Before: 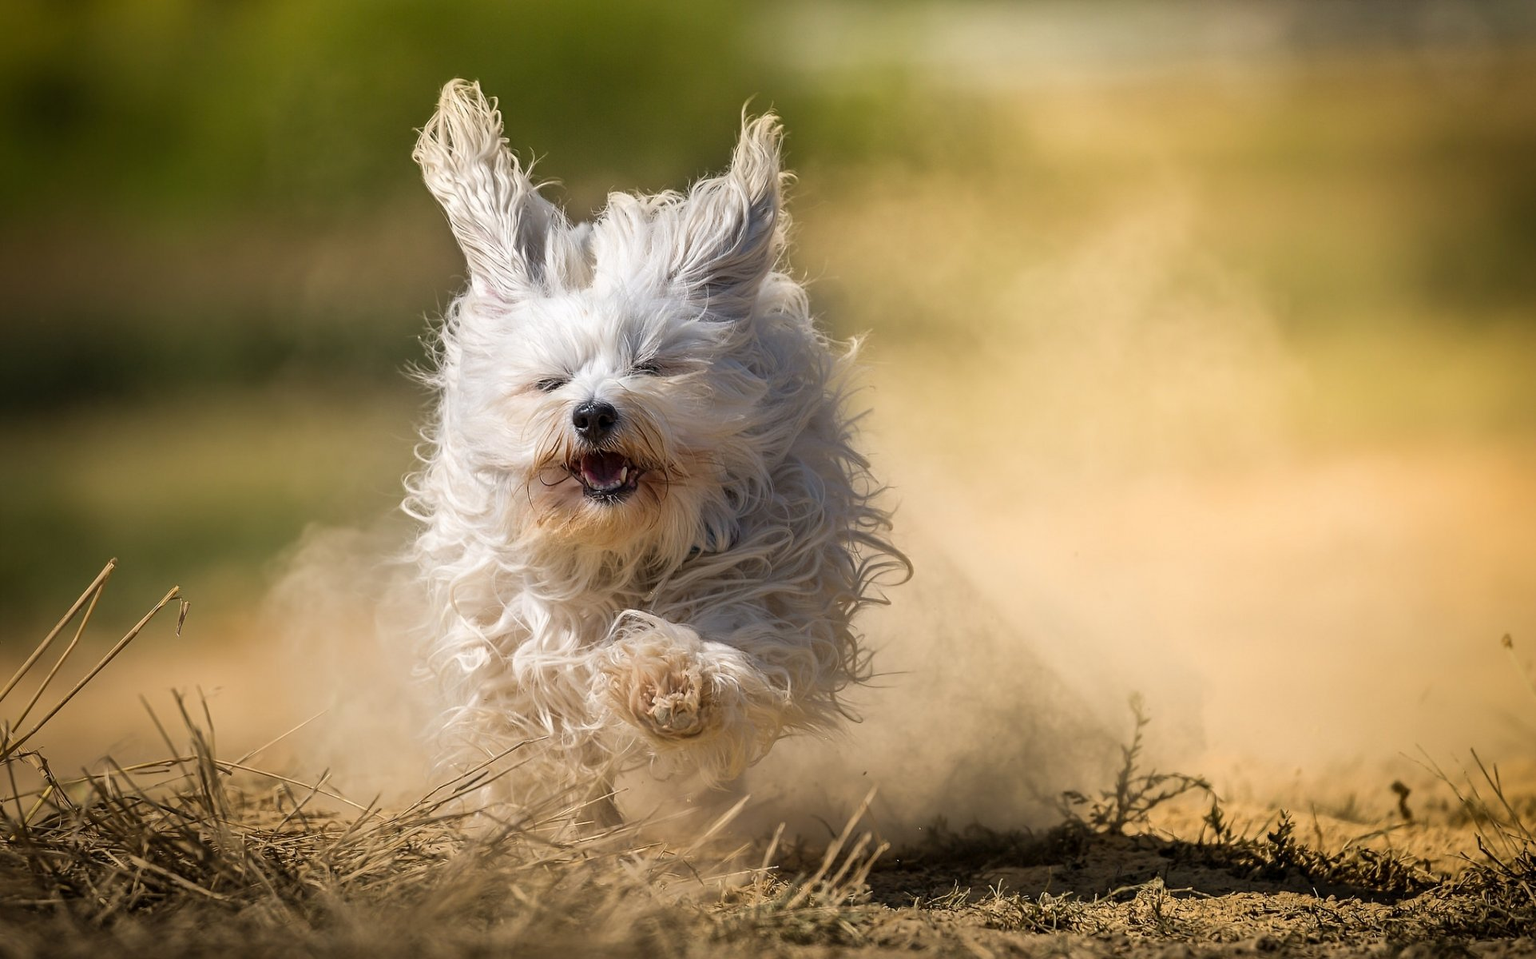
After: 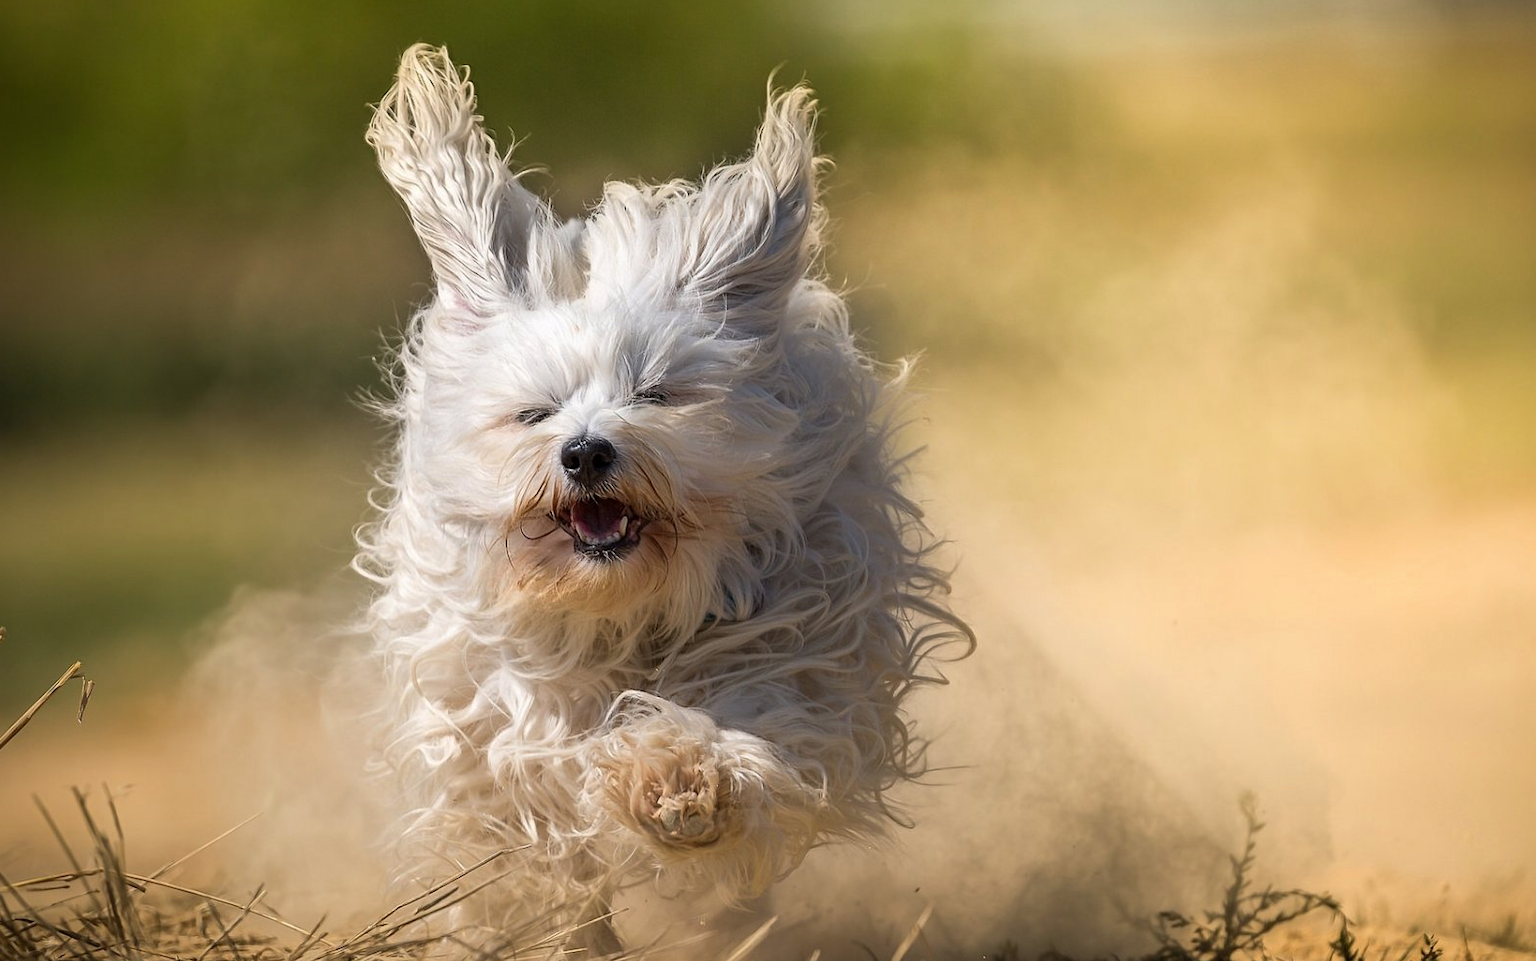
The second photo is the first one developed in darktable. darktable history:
base curve: curves: ch0 [(0, 0) (0.303, 0.277) (1, 1)], preserve colors none
crop and rotate: left 7.35%, top 4.554%, right 10.632%, bottom 13.182%
